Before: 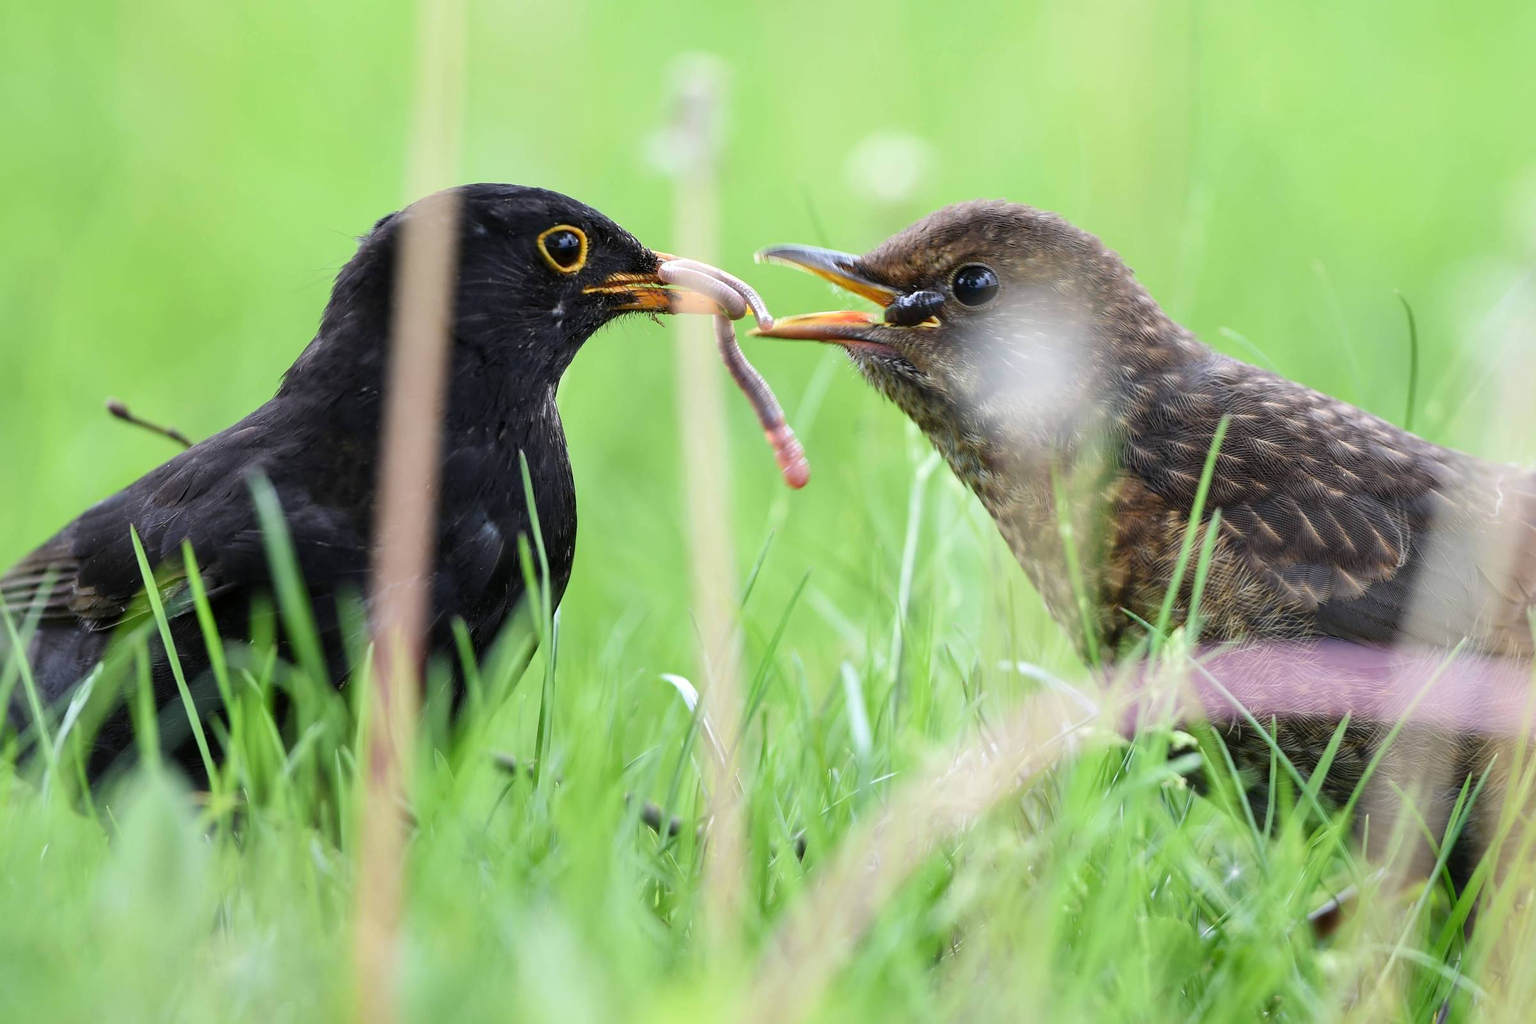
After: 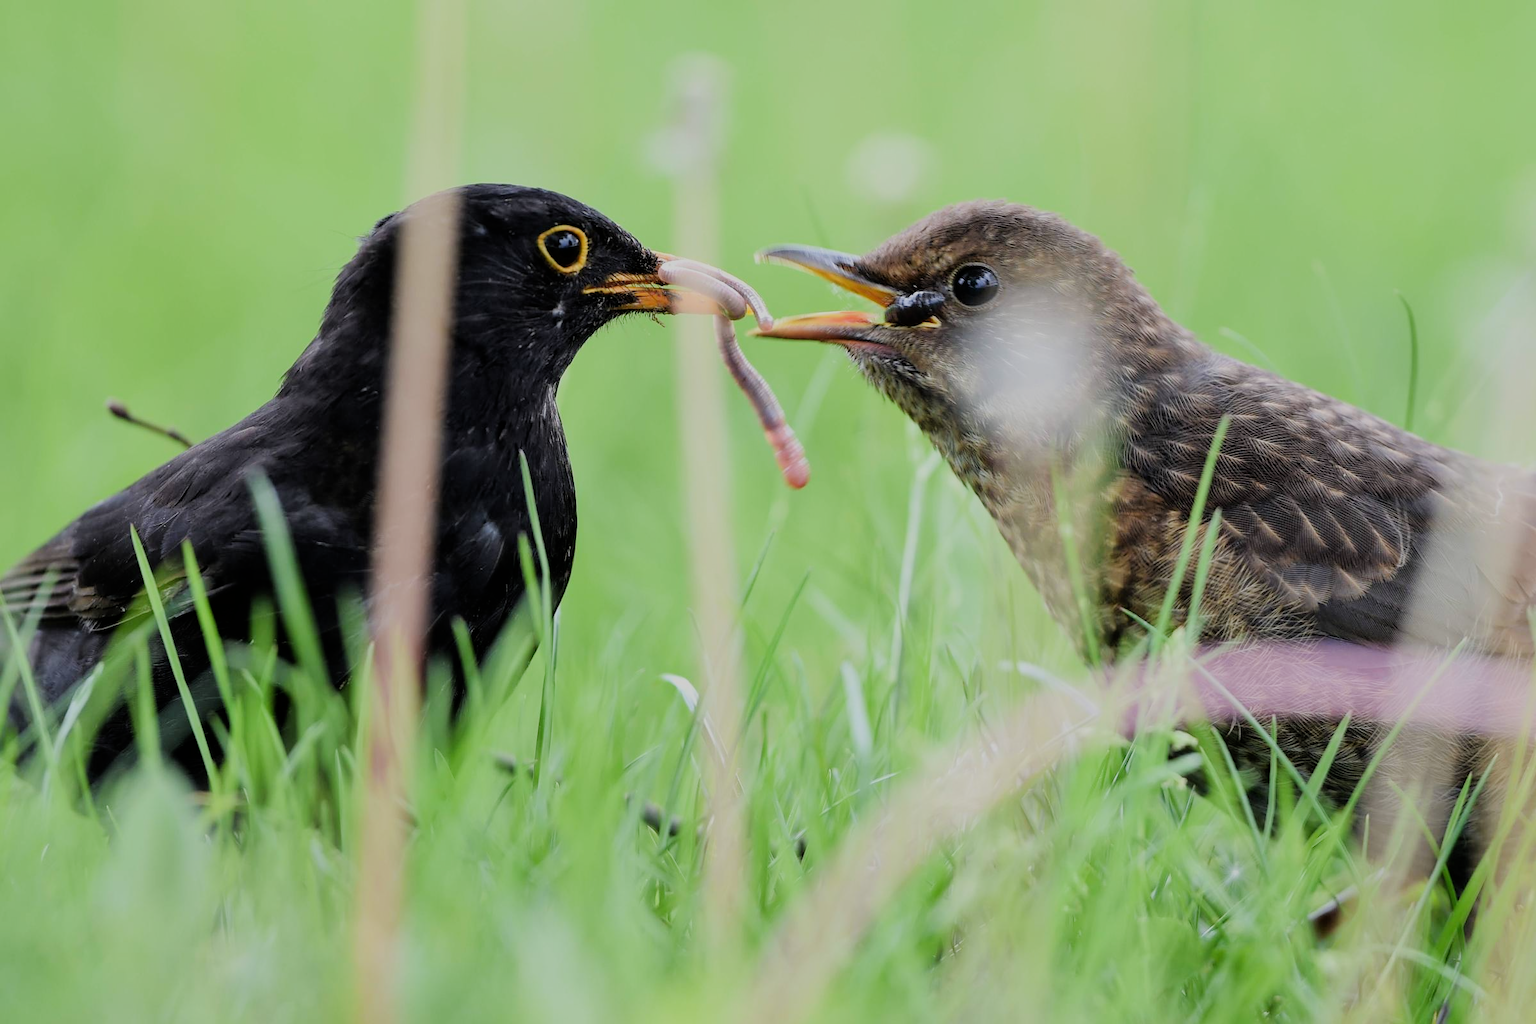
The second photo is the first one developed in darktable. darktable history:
filmic rgb: black relative exposure -7.19 EV, white relative exposure 5.38 EV, hardness 3.03
